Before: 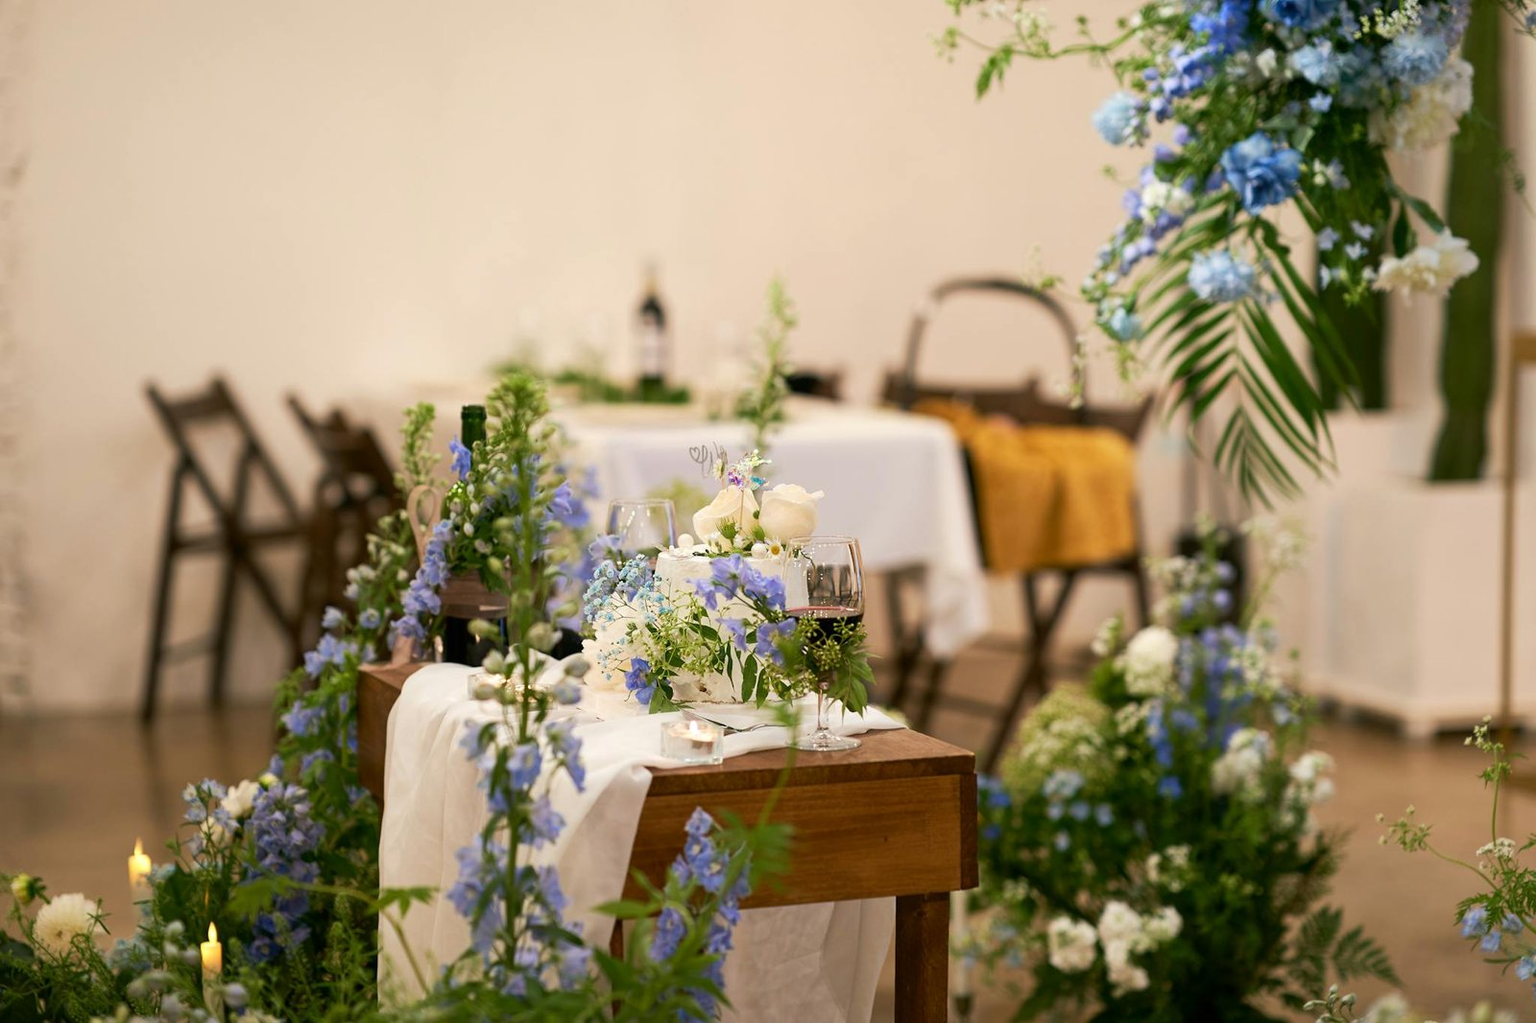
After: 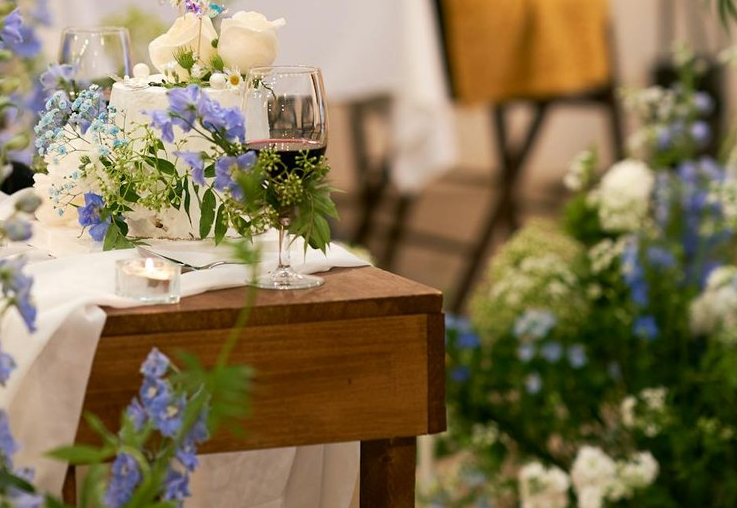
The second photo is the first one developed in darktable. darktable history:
crop: left 35.844%, top 46.253%, right 18.091%, bottom 6.087%
